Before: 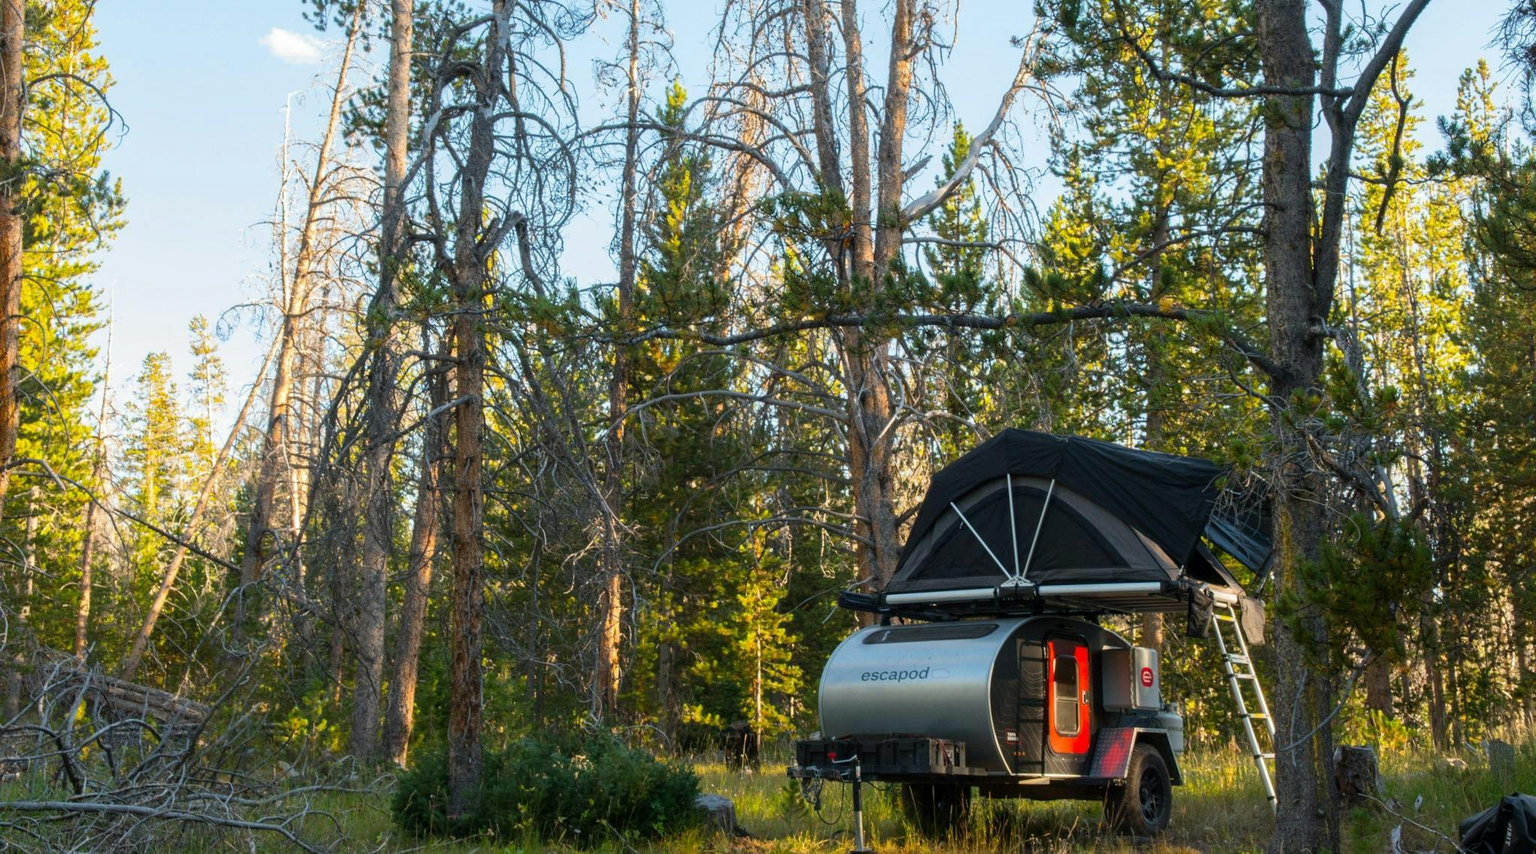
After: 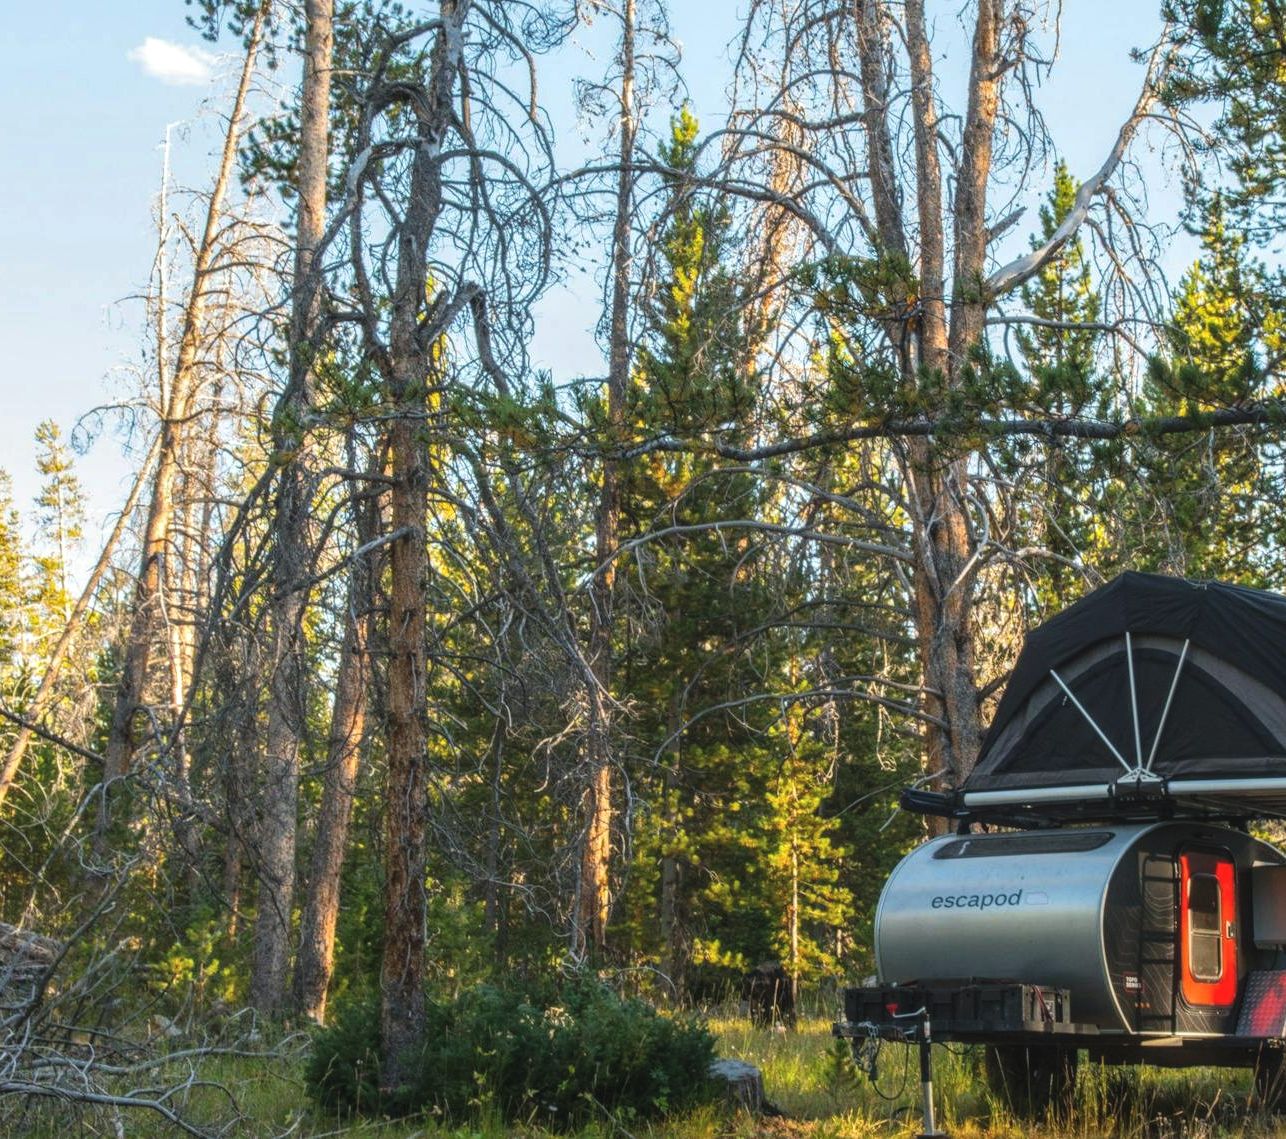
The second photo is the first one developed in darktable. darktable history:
local contrast: highlights 0%, shadows 0%, detail 133%
crop: left 10.644%, right 26.528%
exposure: black level correction -0.008, exposure 0.067 EV, compensate highlight preservation false
tone equalizer: on, module defaults
